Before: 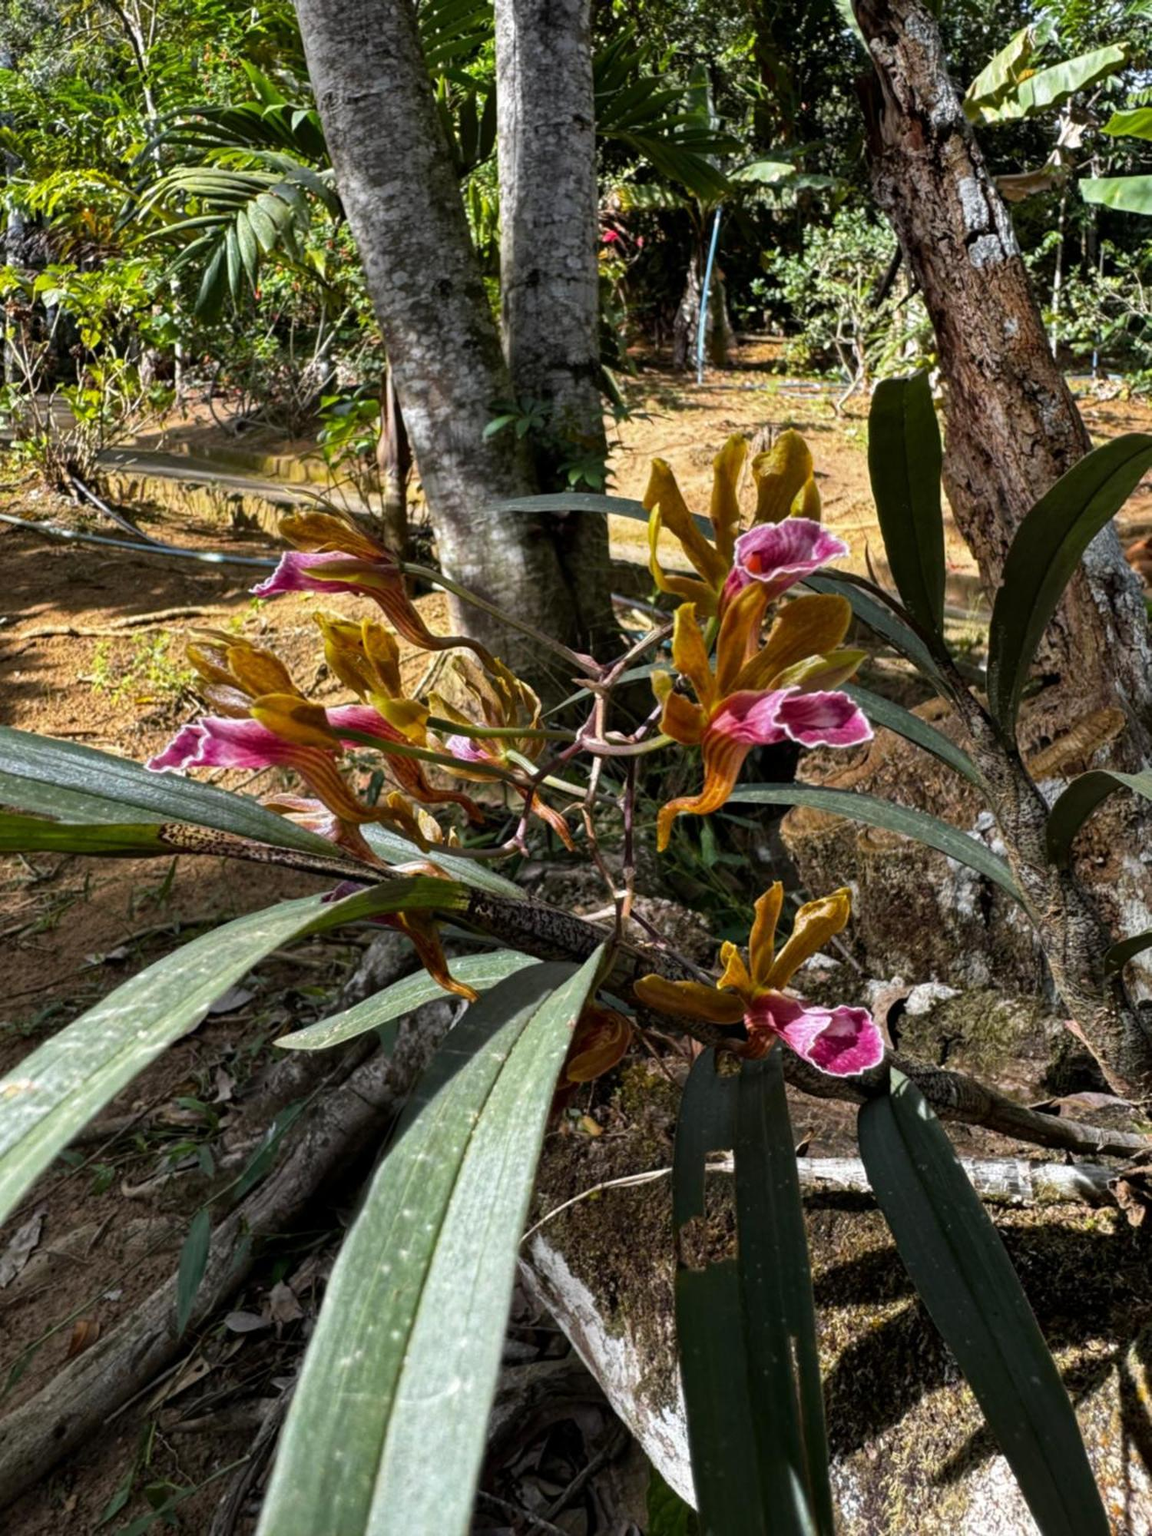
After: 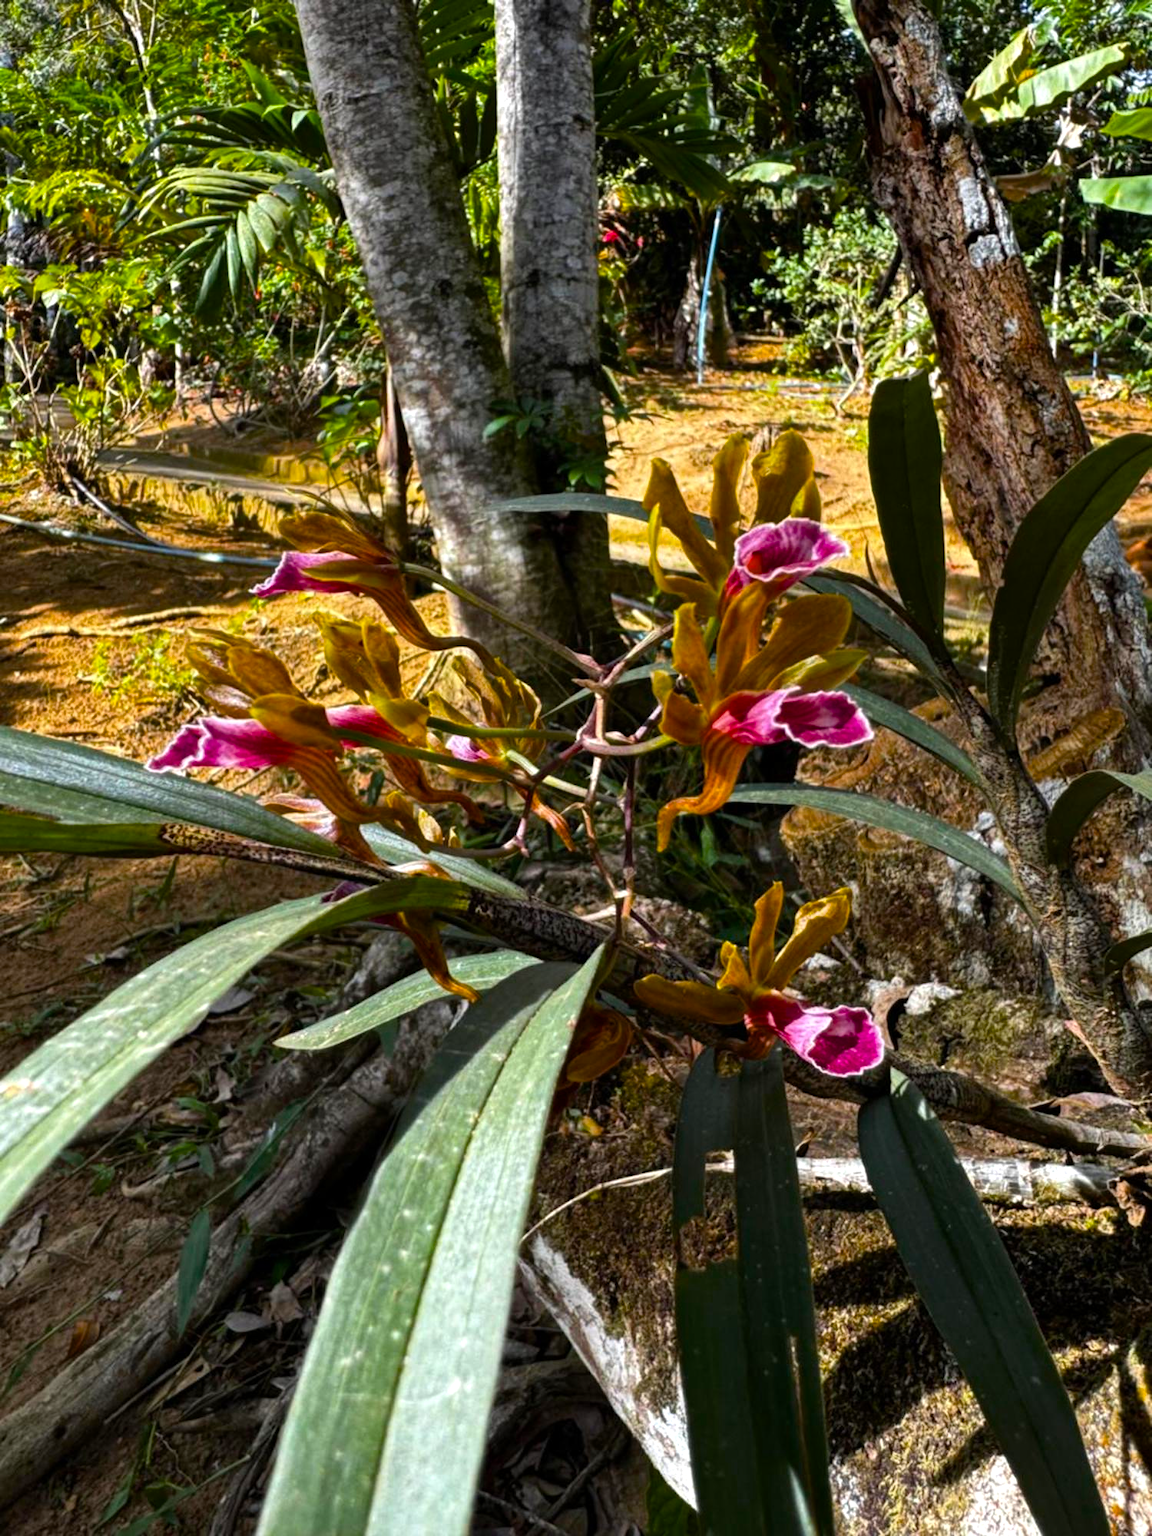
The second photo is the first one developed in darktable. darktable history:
color balance rgb: linear chroma grading › global chroma 15.3%, perceptual saturation grading › global saturation 14.772%, perceptual brilliance grading › highlights 11.42%, saturation formula JzAzBz (2021)
